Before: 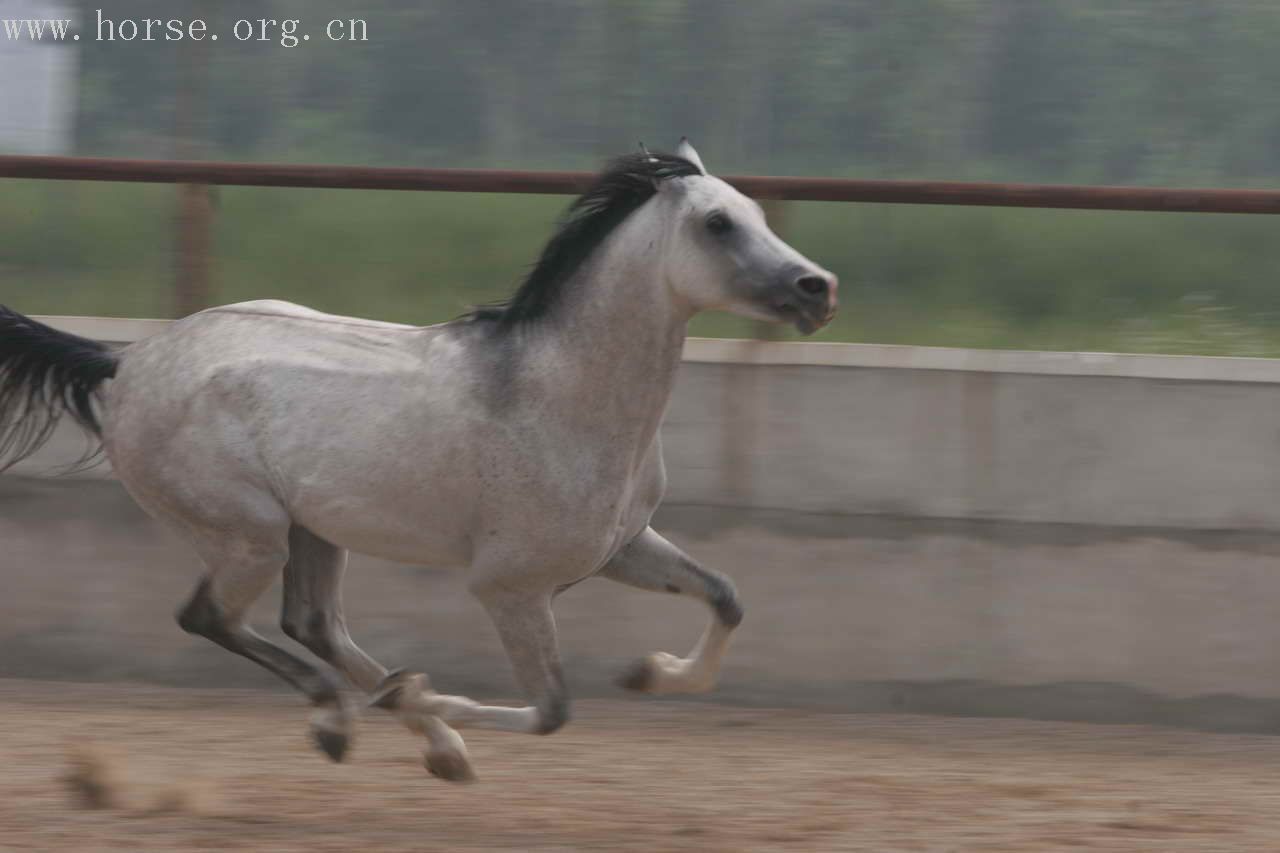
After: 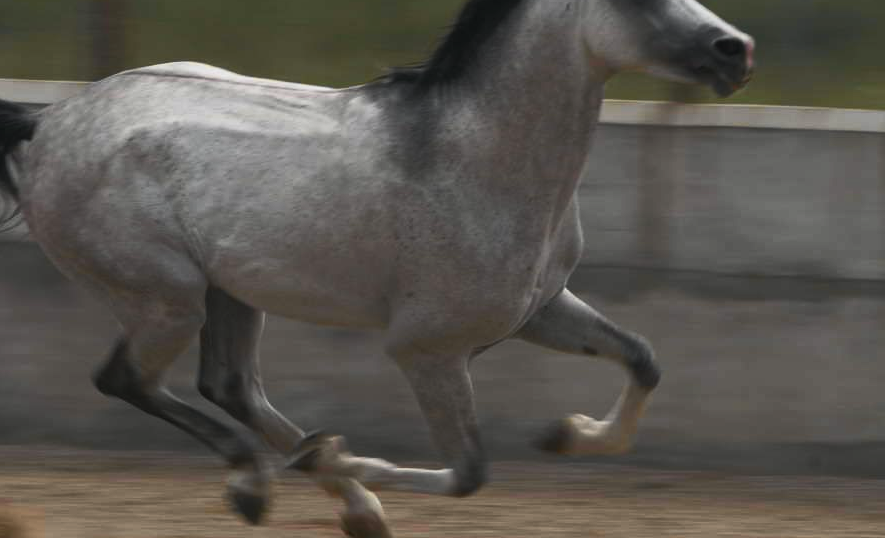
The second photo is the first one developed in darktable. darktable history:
tone curve: curves: ch0 [(0, 0.009) (0.037, 0.035) (0.131, 0.126) (0.275, 0.28) (0.476, 0.514) (0.617, 0.667) (0.704, 0.759) (0.813, 0.863) (0.911, 0.931) (0.997, 1)]; ch1 [(0, 0) (0.318, 0.271) (0.444, 0.438) (0.493, 0.496) (0.508, 0.5) (0.534, 0.535) (0.57, 0.582) (0.65, 0.664) (0.746, 0.764) (1, 1)]; ch2 [(0, 0) (0.246, 0.24) (0.36, 0.381) (0.415, 0.434) (0.476, 0.492) (0.502, 0.499) (0.522, 0.518) (0.533, 0.534) (0.586, 0.598) (0.634, 0.643) (0.706, 0.717) (0.853, 0.83) (1, 0.951)], color space Lab, independent channels, preserve colors none
crop: left 6.541%, top 27.953%, right 24.309%, bottom 8.859%
color balance rgb: perceptual saturation grading › global saturation 24.874%, perceptual brilliance grading › highlights 3.421%, perceptual brilliance grading › mid-tones -18.859%, perceptual brilliance grading › shadows -40.734%
color zones: curves: ch1 [(0, 0.523) (0.143, 0.545) (0.286, 0.52) (0.429, 0.506) (0.571, 0.503) (0.714, 0.503) (0.857, 0.508) (1, 0.523)]
